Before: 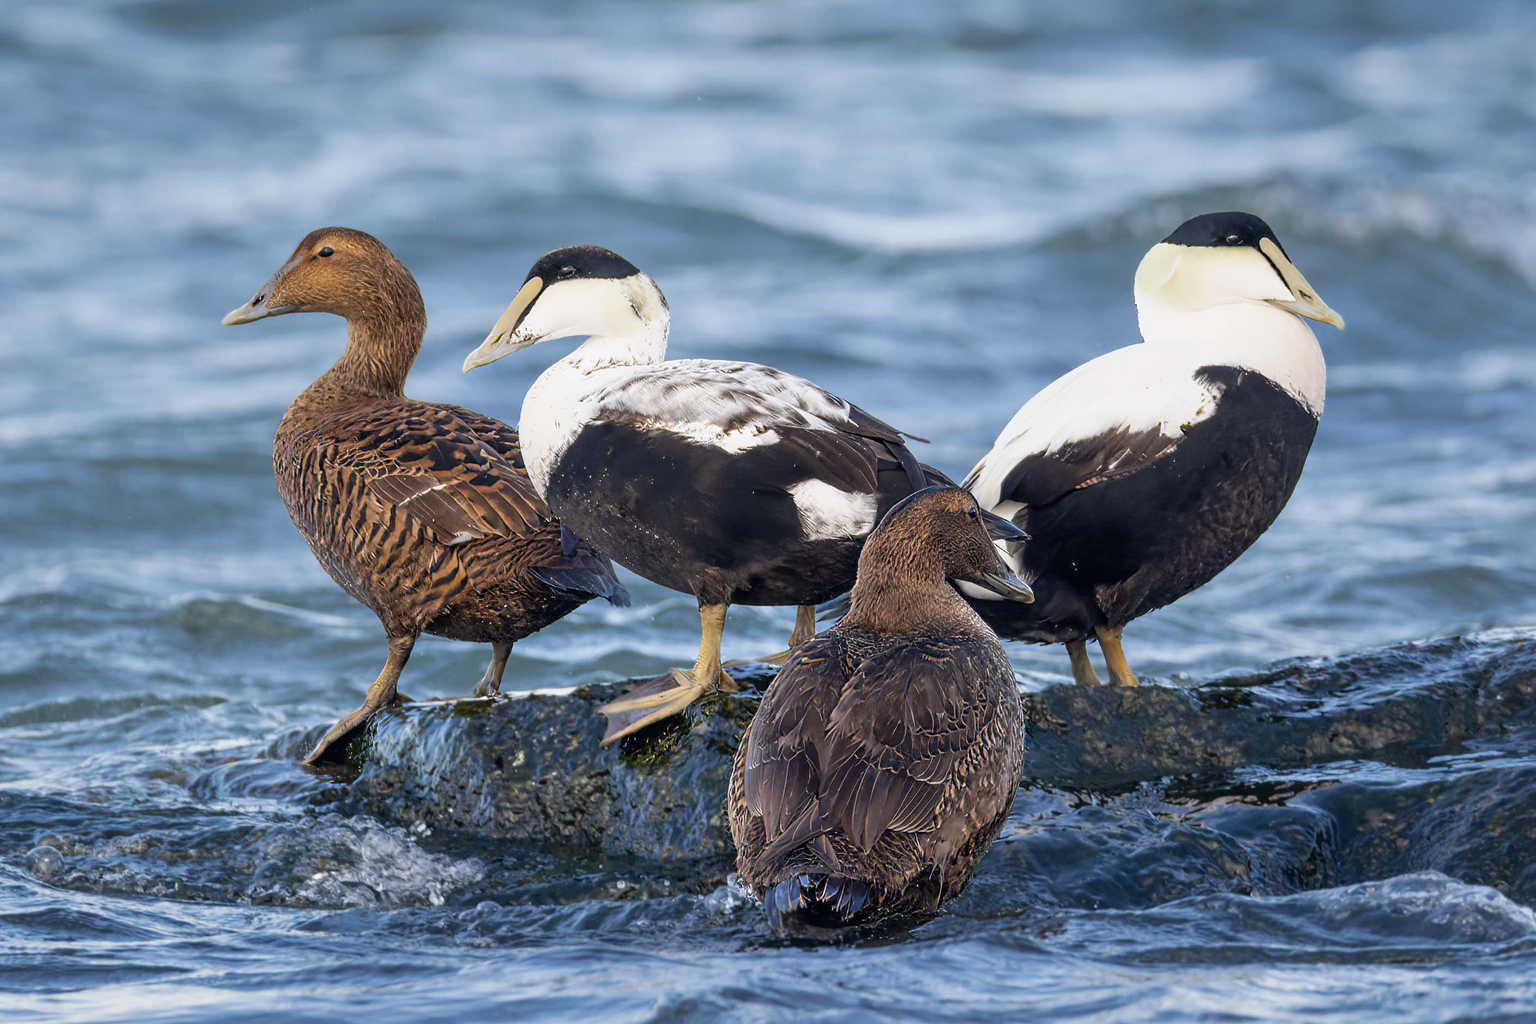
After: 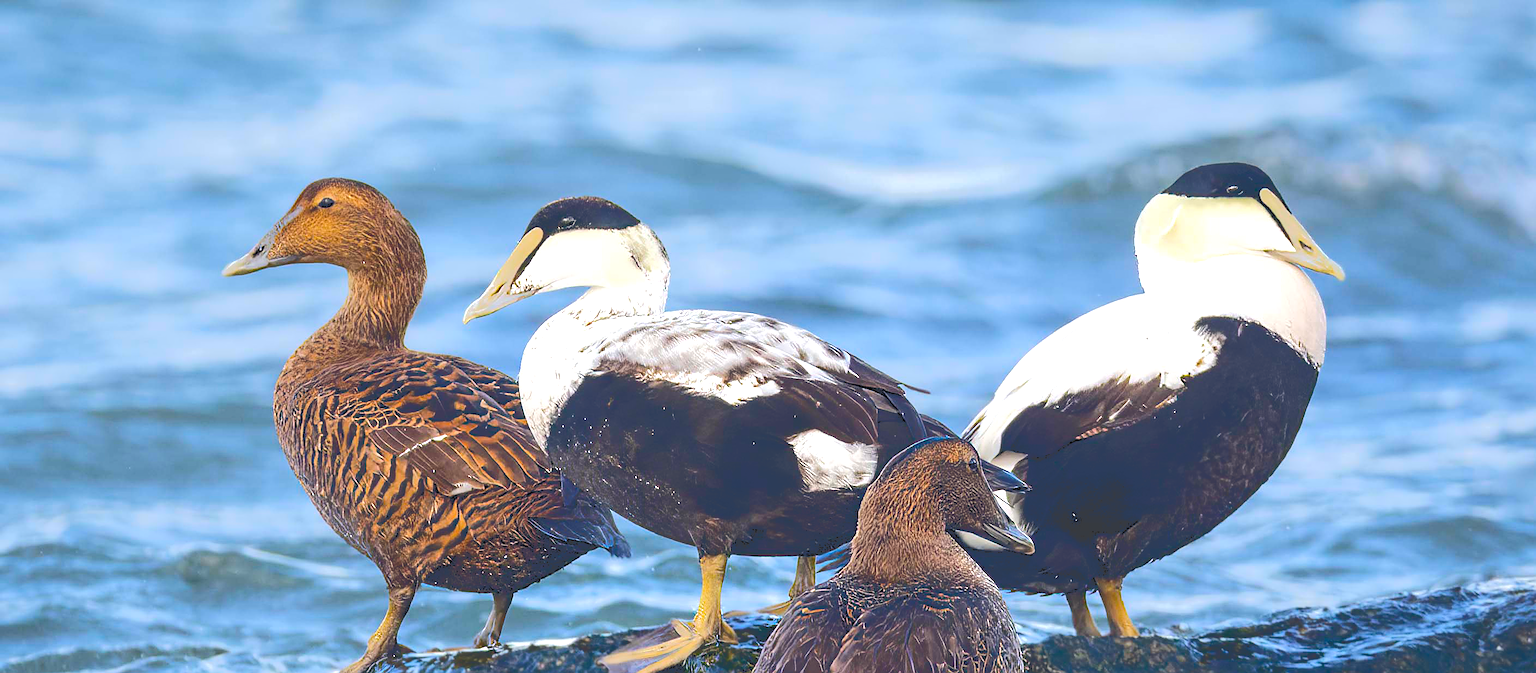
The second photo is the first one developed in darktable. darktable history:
color balance rgb: shadows lift › luminance -20.114%, global offset › chroma 0.1%, global offset › hue 252.11°, linear chroma grading › mid-tones 7.244%, perceptual saturation grading › global saturation 30.757%, perceptual brilliance grading › global brilliance 9.219%, perceptual brilliance grading › shadows 14.735%, global vibrance 20%
crop and rotate: top 4.872%, bottom 29.37%
sharpen: on, module defaults
tone curve: curves: ch0 [(0, 0) (0.003, 0.241) (0.011, 0.241) (0.025, 0.242) (0.044, 0.246) (0.069, 0.25) (0.1, 0.251) (0.136, 0.256) (0.177, 0.275) (0.224, 0.293) (0.277, 0.326) (0.335, 0.38) (0.399, 0.449) (0.468, 0.525) (0.543, 0.606) (0.623, 0.683) (0.709, 0.751) (0.801, 0.824) (0.898, 0.871) (1, 1)], color space Lab, independent channels, preserve colors none
